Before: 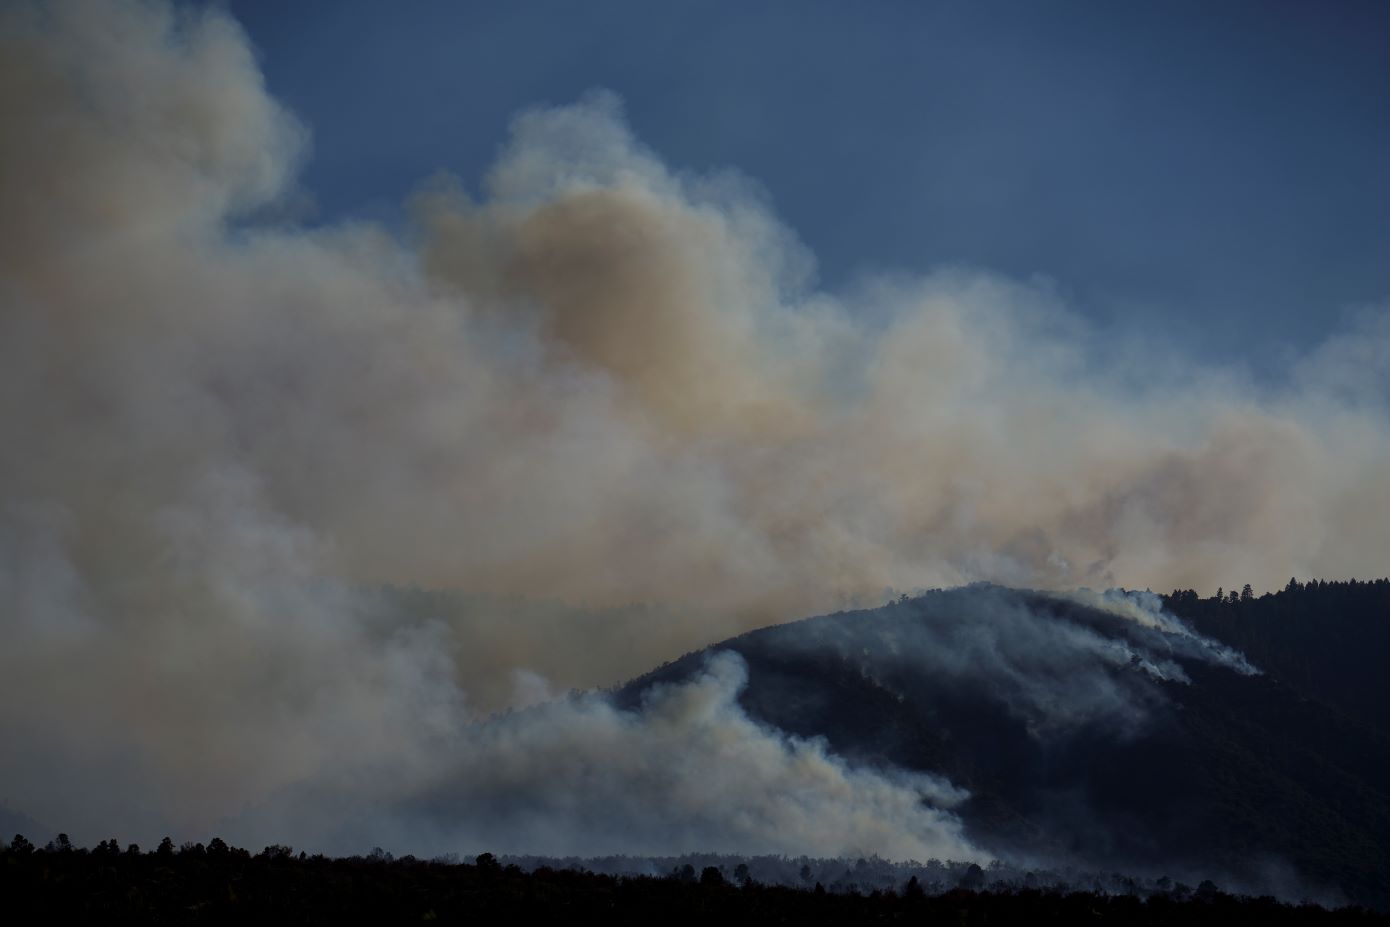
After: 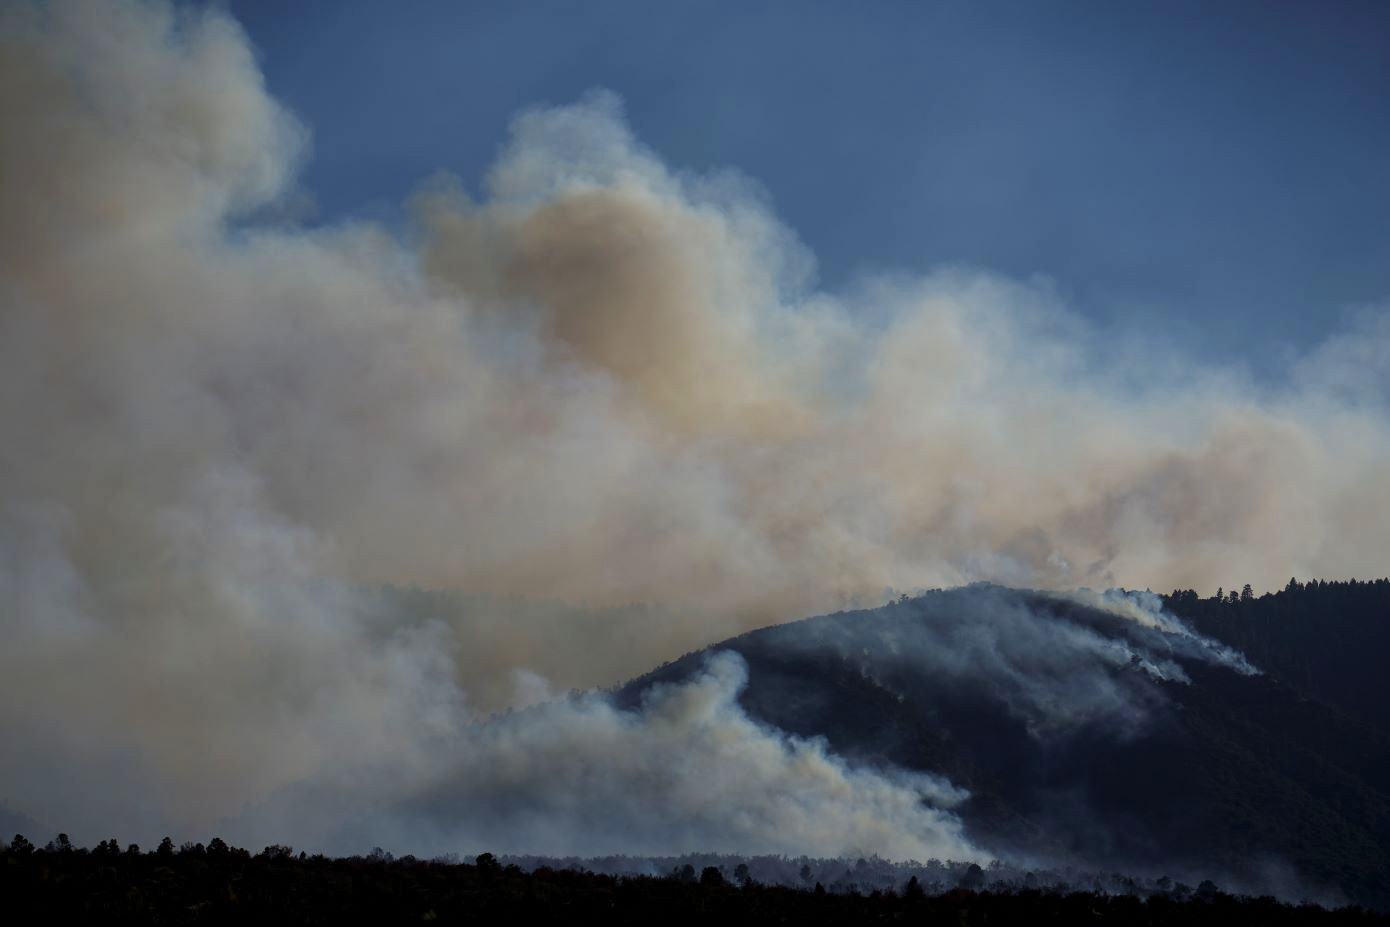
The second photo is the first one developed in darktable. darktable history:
exposure: exposure 0.453 EV, compensate highlight preservation false
